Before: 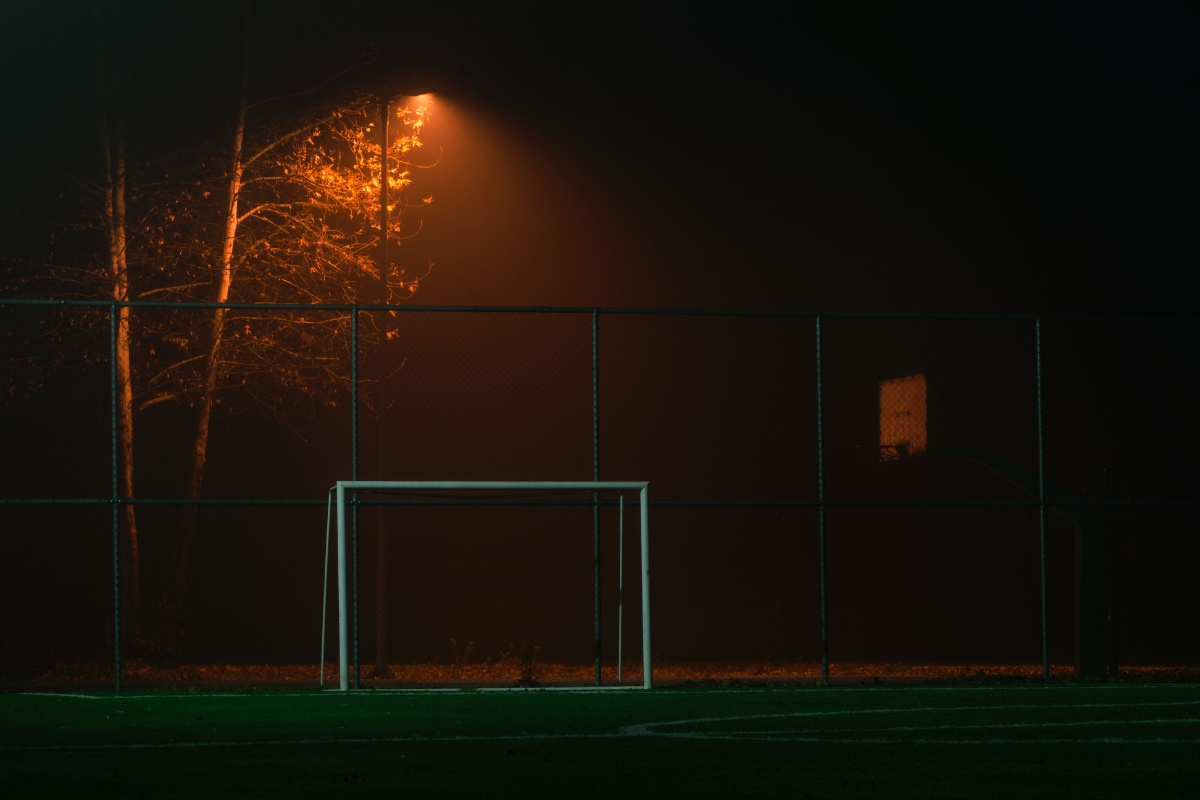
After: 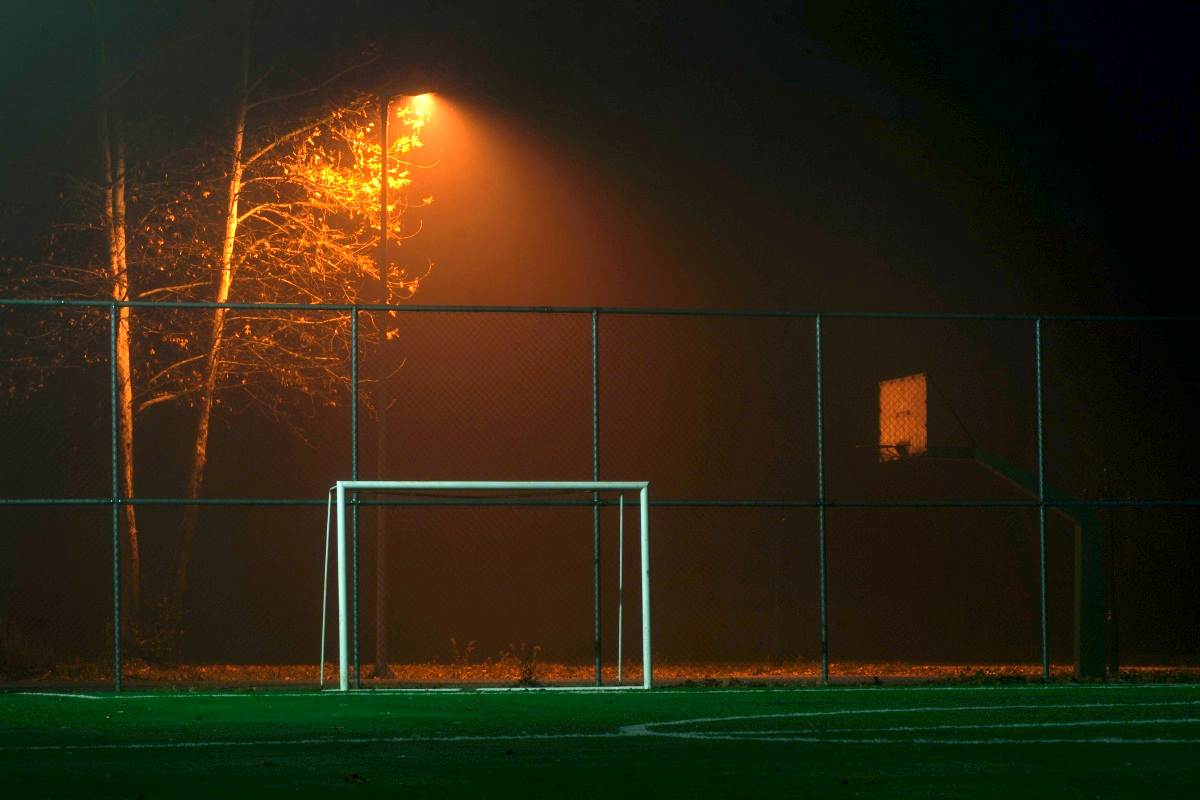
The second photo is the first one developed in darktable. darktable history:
exposure: black level correction 0.002, exposure 1.993 EV, compensate highlight preservation false
